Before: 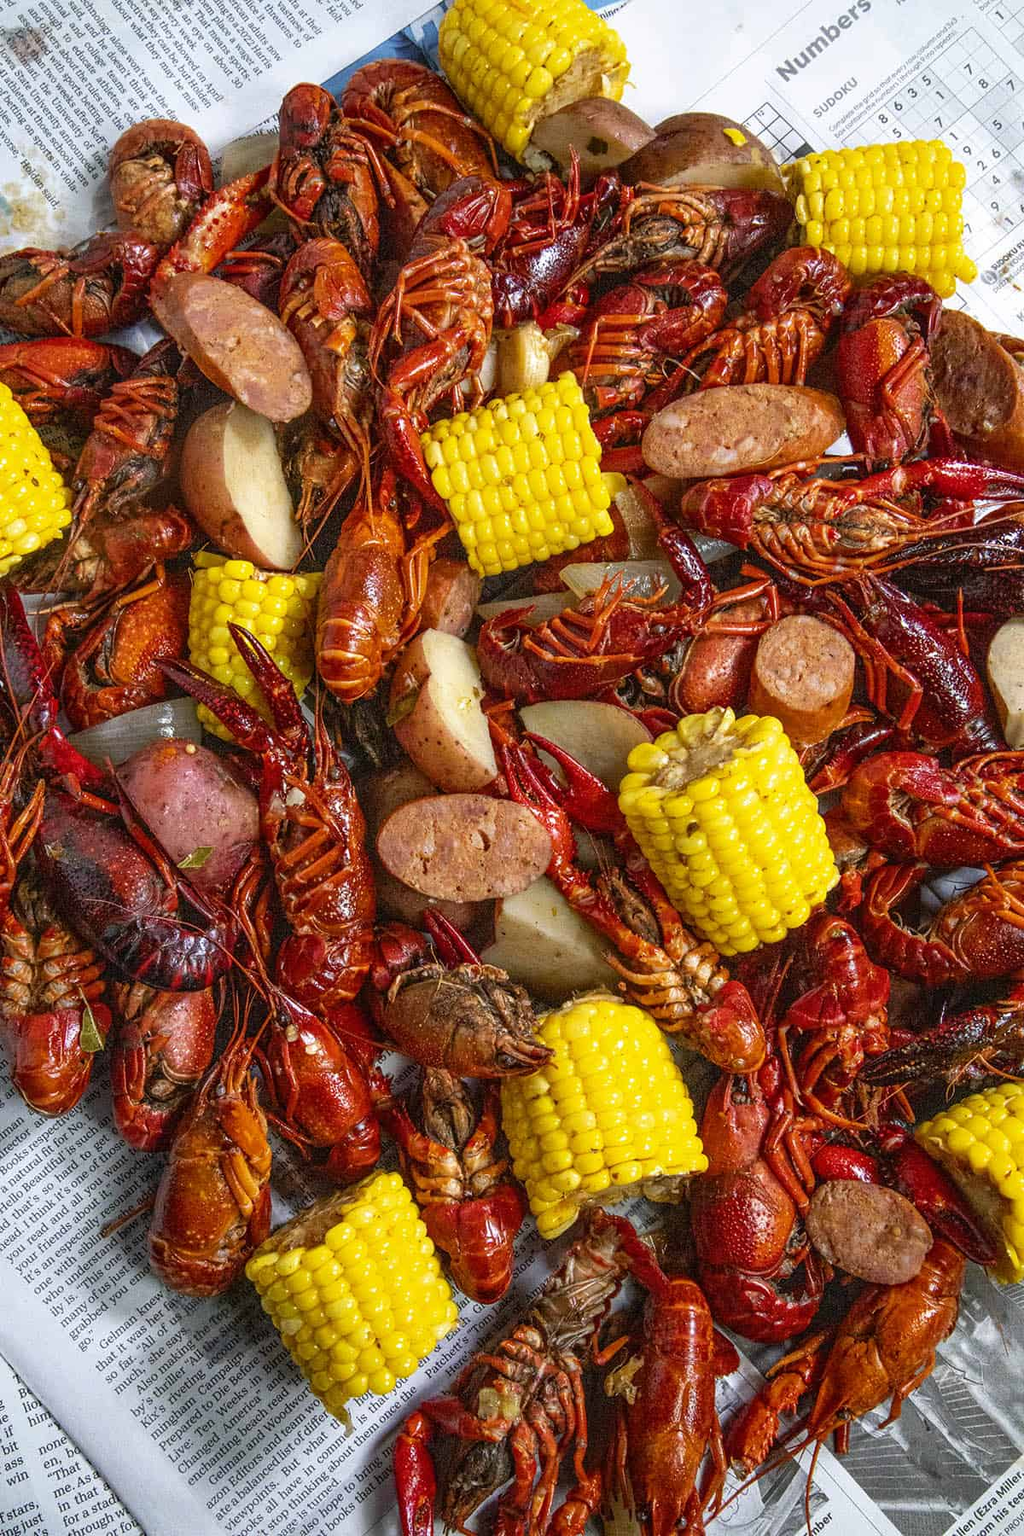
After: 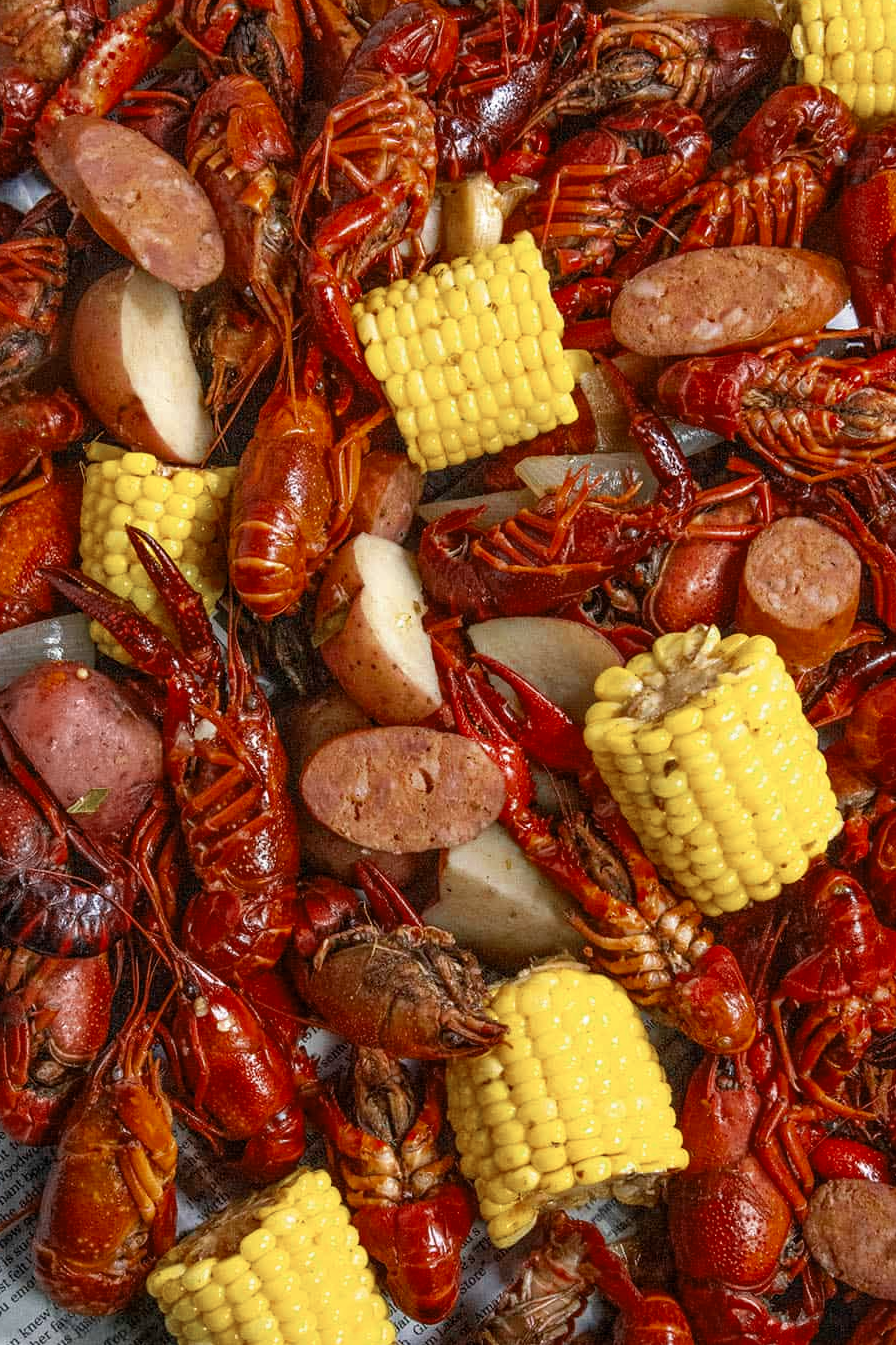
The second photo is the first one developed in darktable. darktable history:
color zones: curves: ch0 [(0, 0.5) (0.125, 0.4) (0.25, 0.5) (0.375, 0.4) (0.5, 0.4) (0.625, 0.35) (0.75, 0.35) (0.875, 0.5)]; ch1 [(0, 0.35) (0.125, 0.45) (0.25, 0.35) (0.375, 0.35) (0.5, 0.35) (0.625, 0.35) (0.75, 0.45) (0.875, 0.35)]; ch2 [(0, 0.6) (0.125, 0.5) (0.25, 0.5) (0.375, 0.6) (0.5, 0.6) (0.625, 0.5) (0.75, 0.5) (0.875, 0.5)]
crop and rotate: left 11.831%, top 11.346%, right 13.429%, bottom 13.899%
